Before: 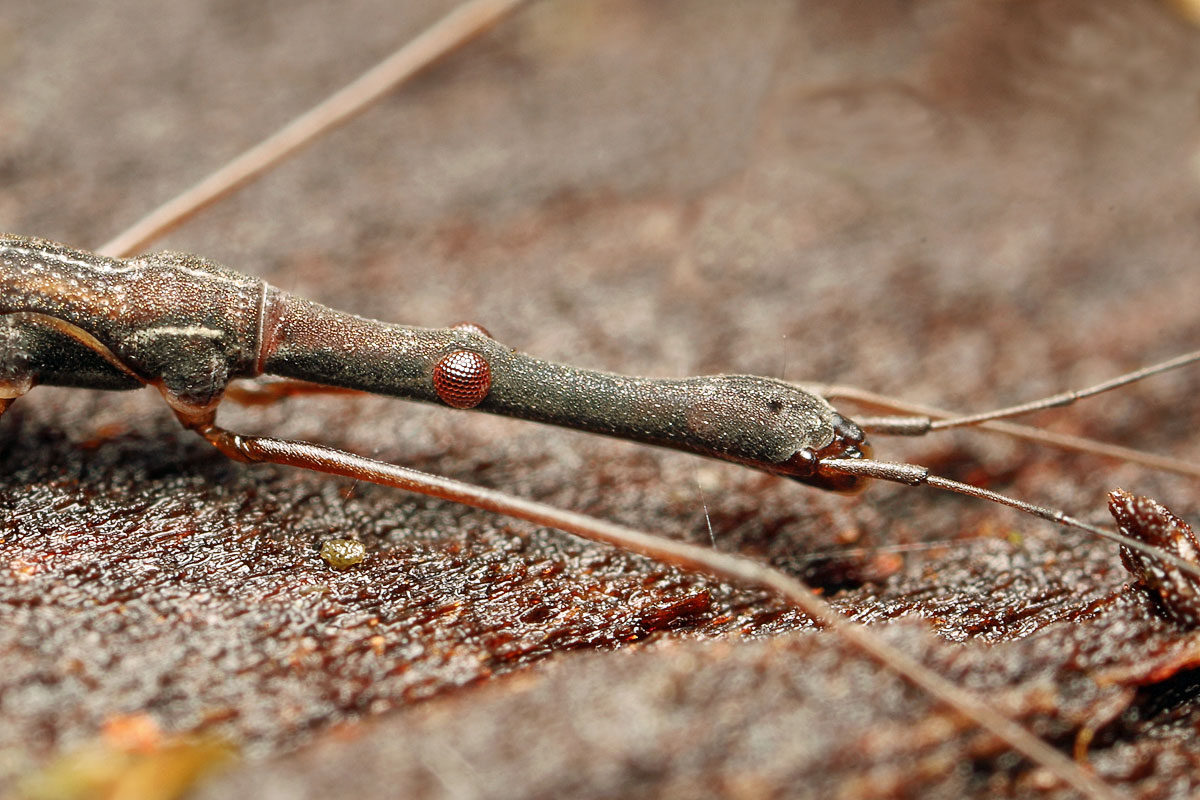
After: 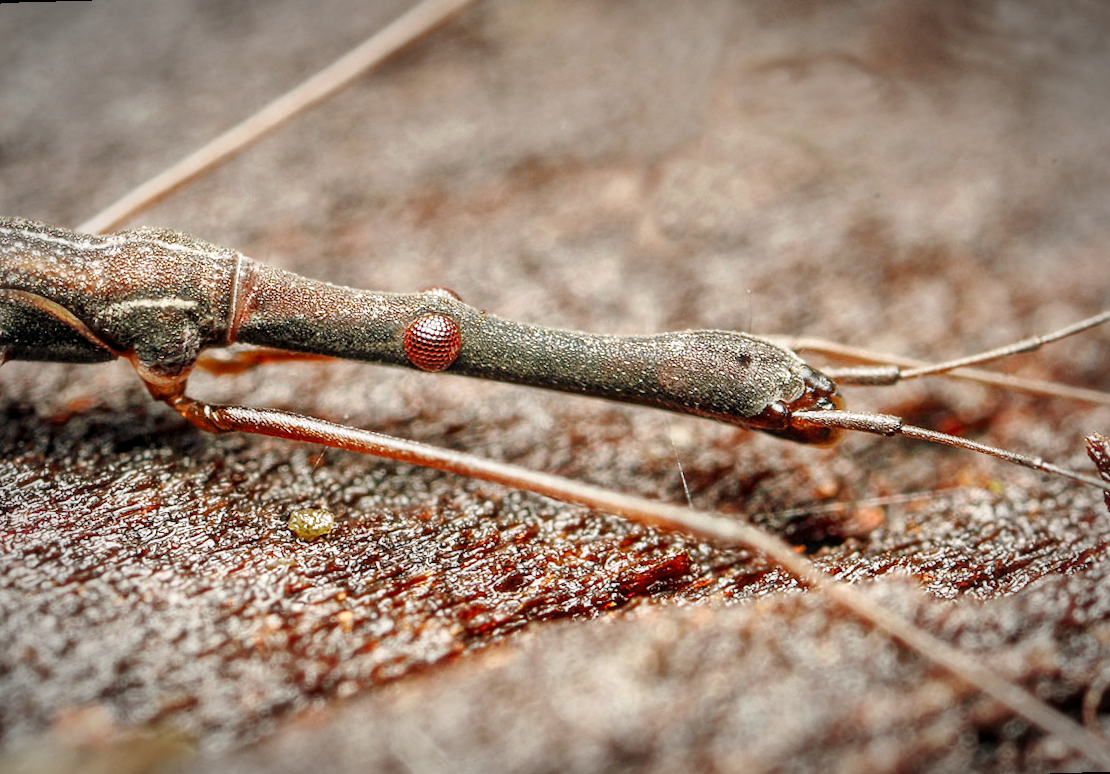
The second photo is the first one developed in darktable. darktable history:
shadows and highlights: shadows 60, soften with gaussian
tone curve: curves: ch0 [(0, 0) (0.003, 0.004) (0.011, 0.014) (0.025, 0.032) (0.044, 0.057) (0.069, 0.089) (0.1, 0.128) (0.136, 0.174) (0.177, 0.227) (0.224, 0.287) (0.277, 0.354) (0.335, 0.427) (0.399, 0.507) (0.468, 0.582) (0.543, 0.653) (0.623, 0.726) (0.709, 0.799) (0.801, 0.876) (0.898, 0.937) (1, 1)], preserve colors none
tone equalizer: on, module defaults
vignetting: automatic ratio true
rotate and perspective: rotation -1.68°, lens shift (vertical) -0.146, crop left 0.049, crop right 0.912, crop top 0.032, crop bottom 0.96
local contrast: on, module defaults
